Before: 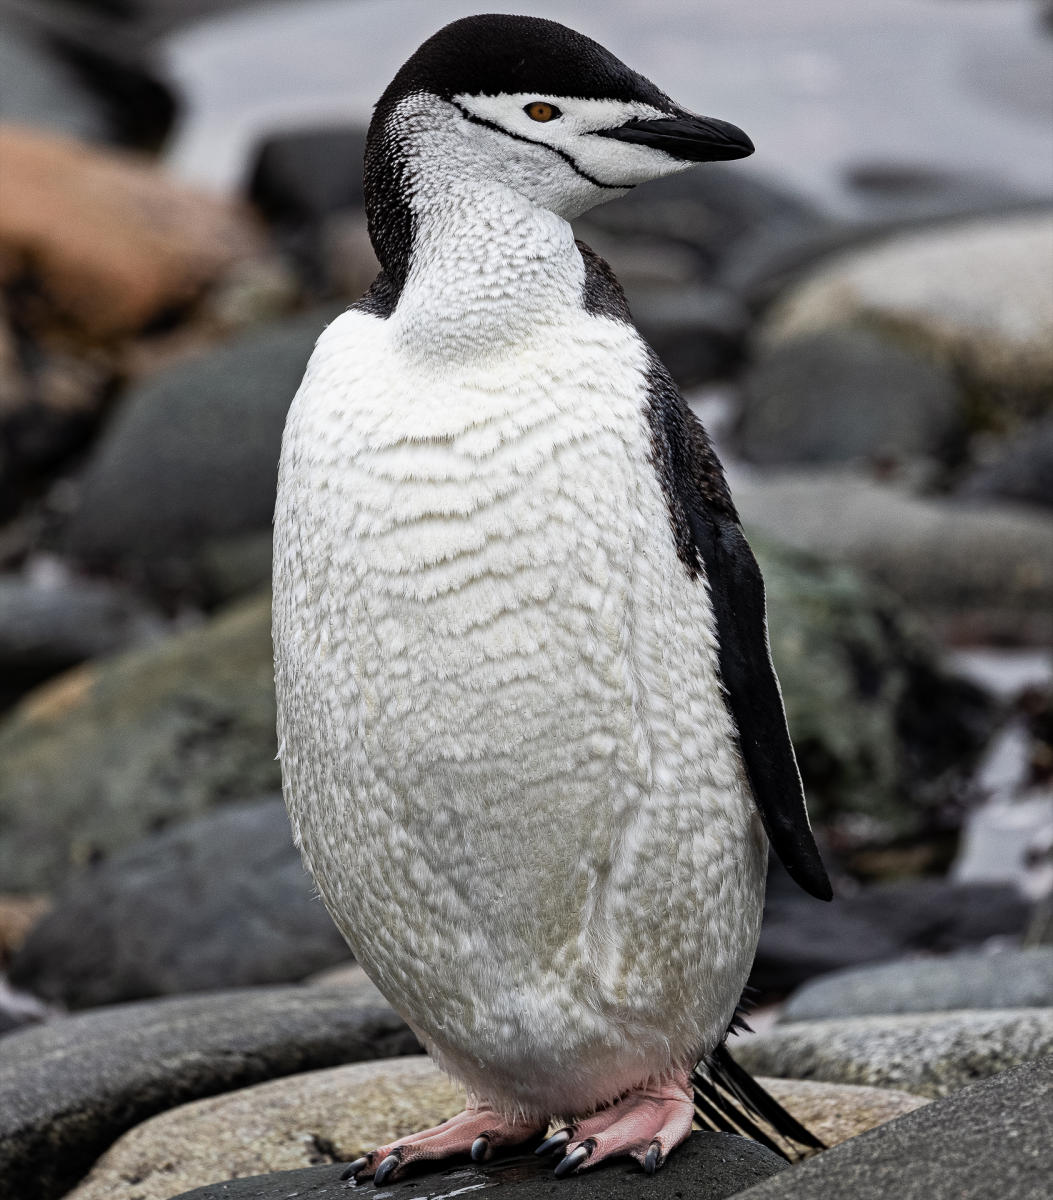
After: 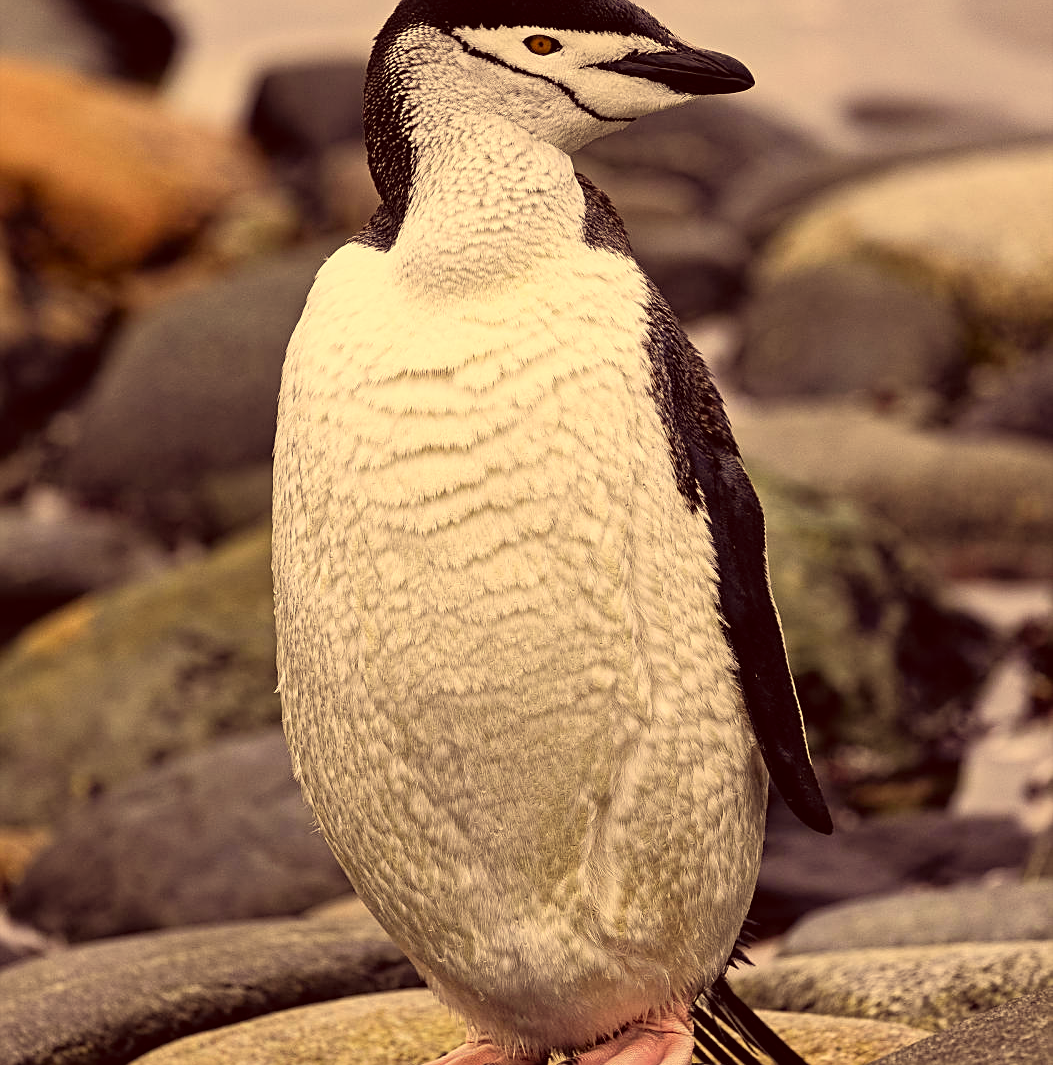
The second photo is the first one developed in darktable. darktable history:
color correction: highlights a* 10.12, highlights b* 39.04, shadows a* 14.62, shadows b* 3.37
sharpen: on, module defaults
crop and rotate: top 5.609%, bottom 5.609%
contrast brightness saturation: contrast 0.07, brightness 0.08, saturation 0.18
